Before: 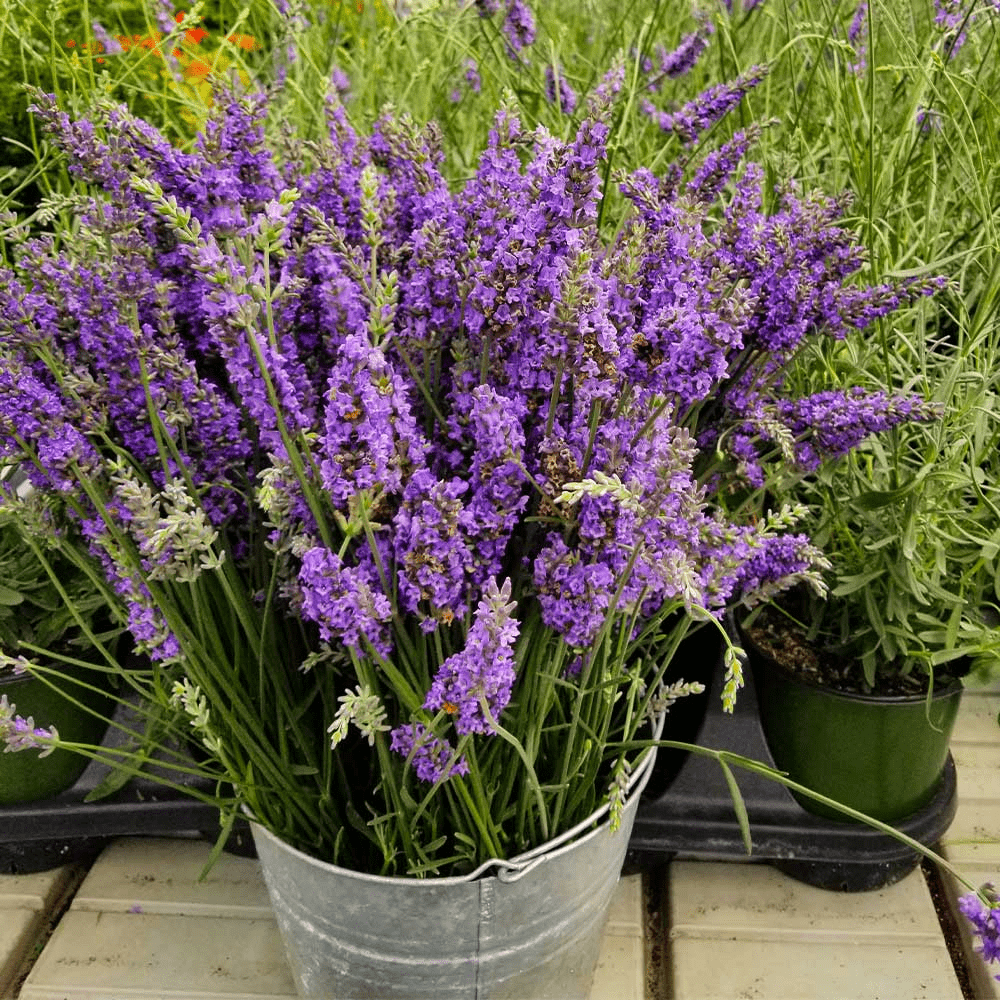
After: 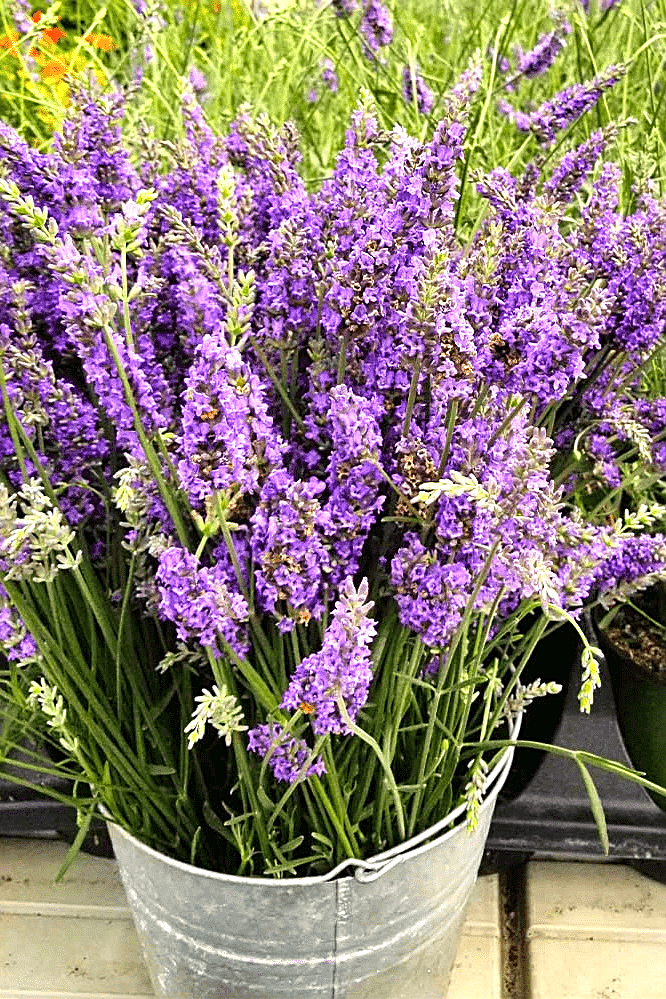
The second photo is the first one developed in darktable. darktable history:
exposure: black level correction 0, exposure 0.895 EV, compensate exposure bias true, compensate highlight preservation false
crop and rotate: left 14.368%, right 18.981%
sharpen: on, module defaults
